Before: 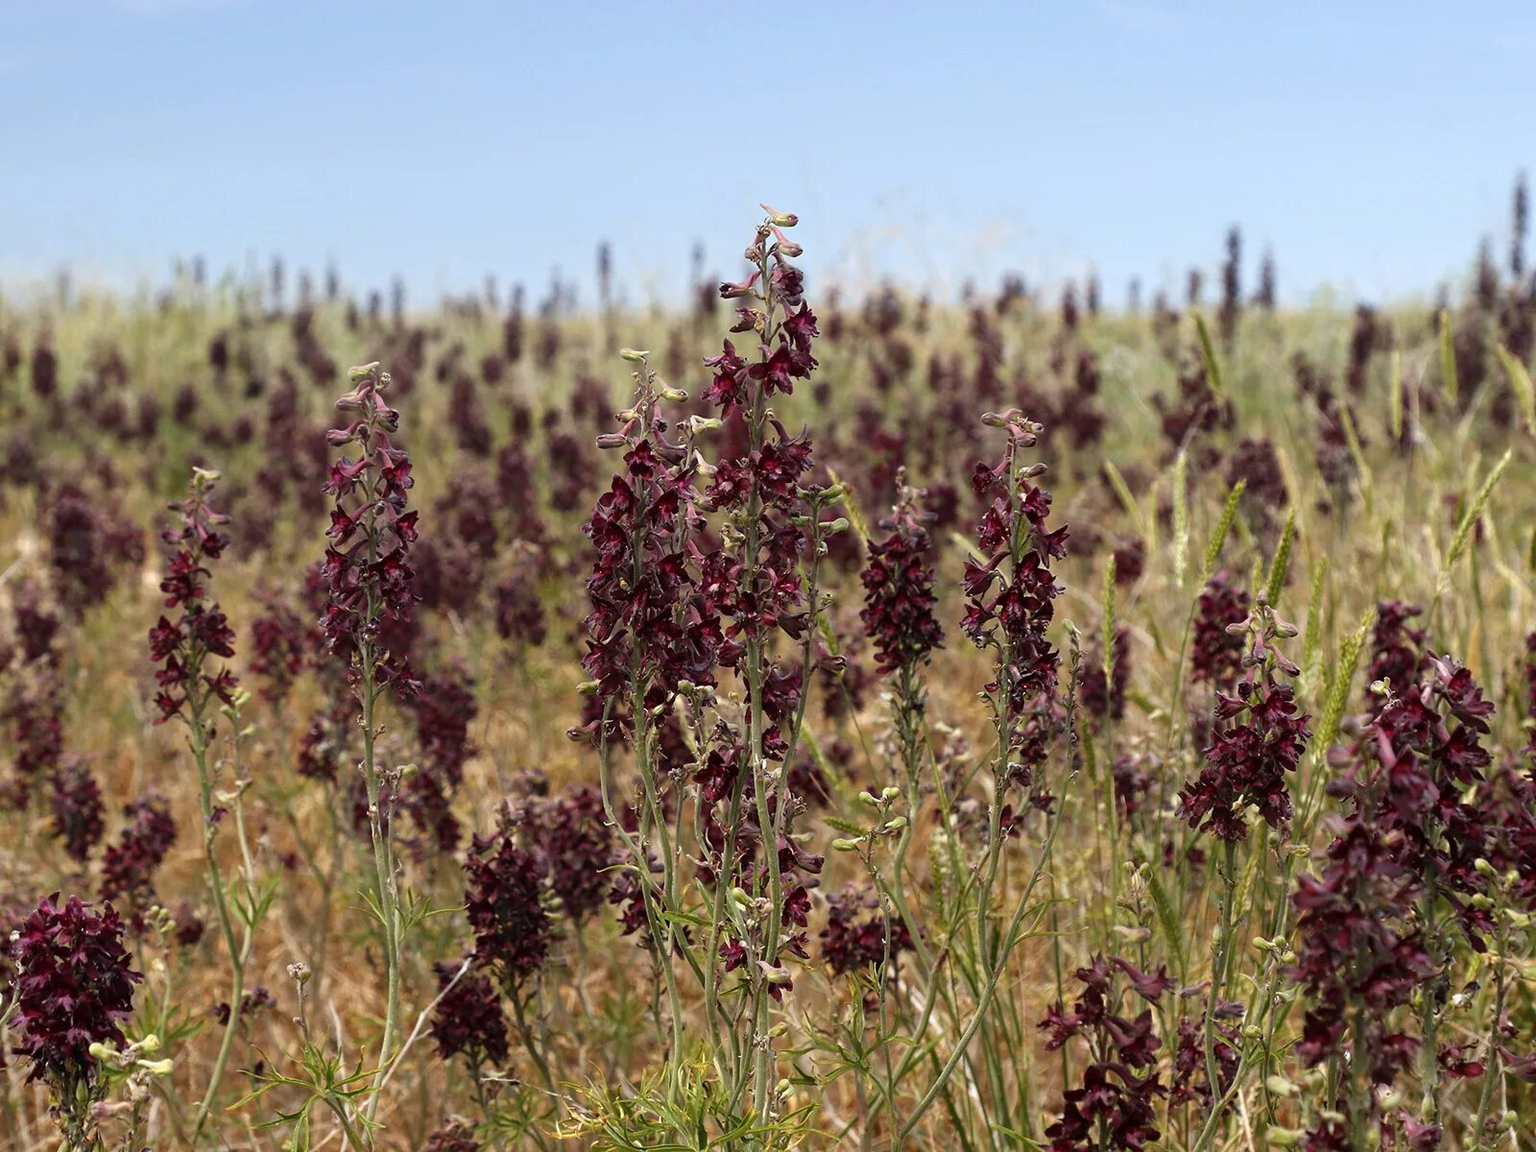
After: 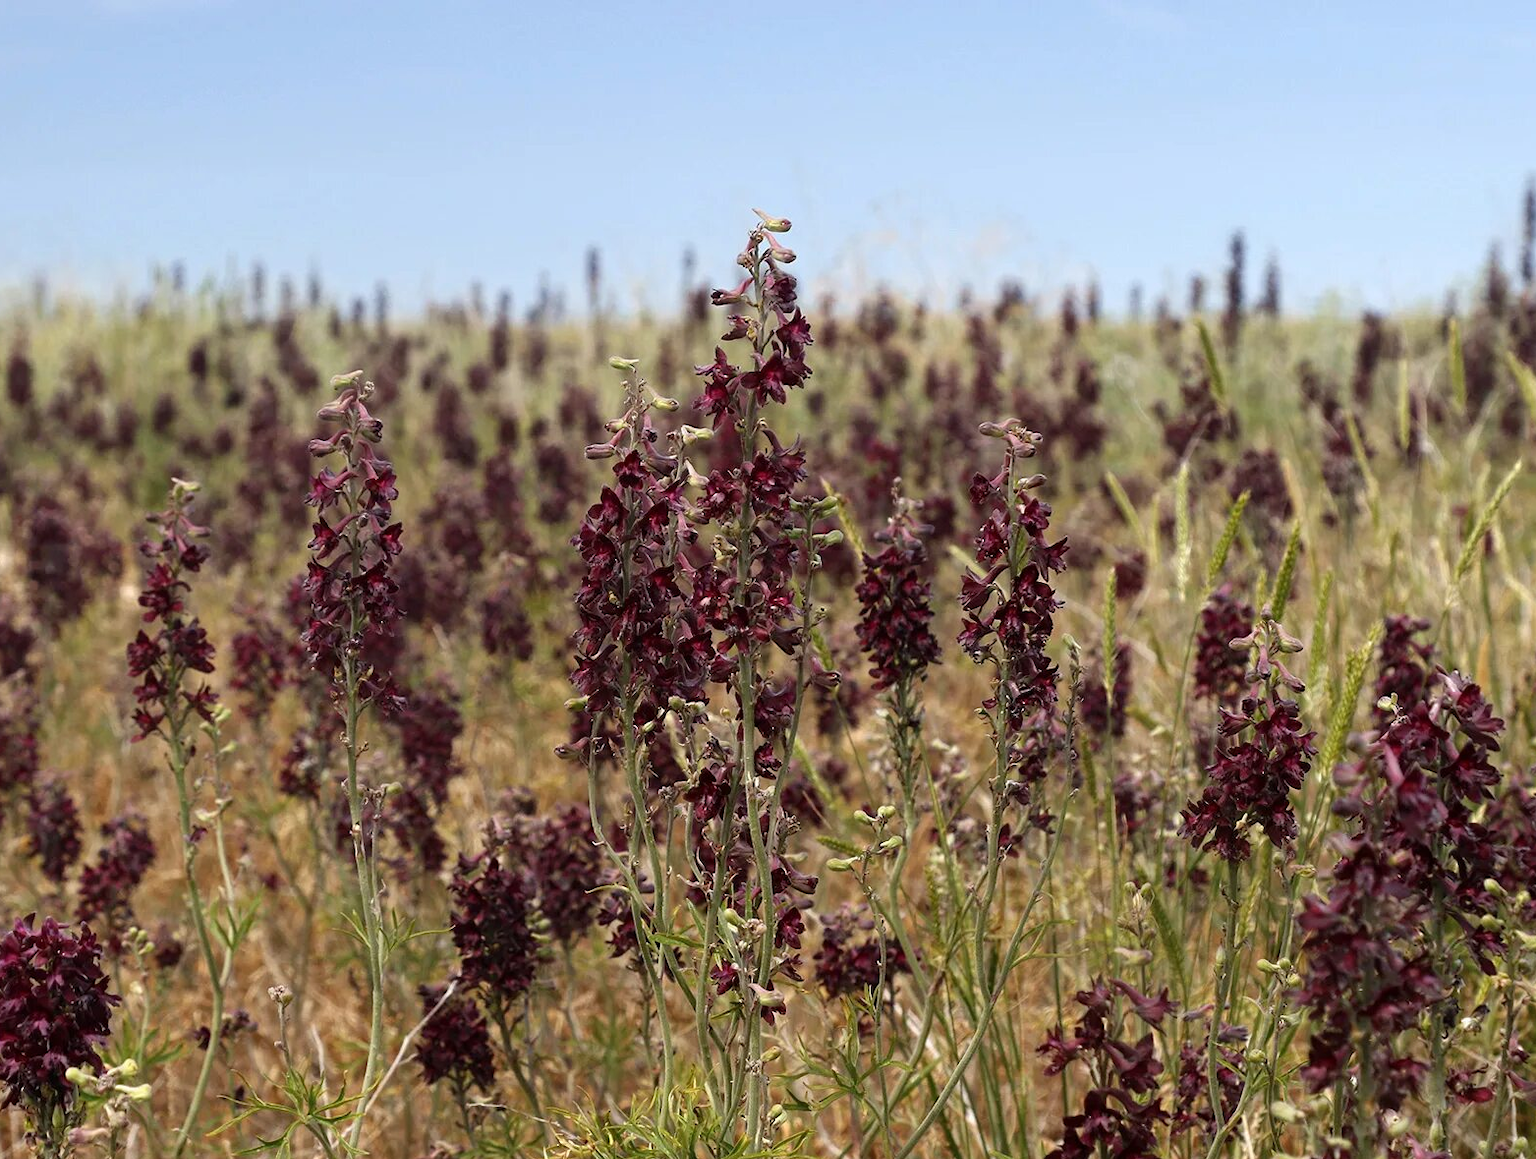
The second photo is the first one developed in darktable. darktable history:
crop and rotate: left 1.641%, right 0.661%, bottom 1.653%
